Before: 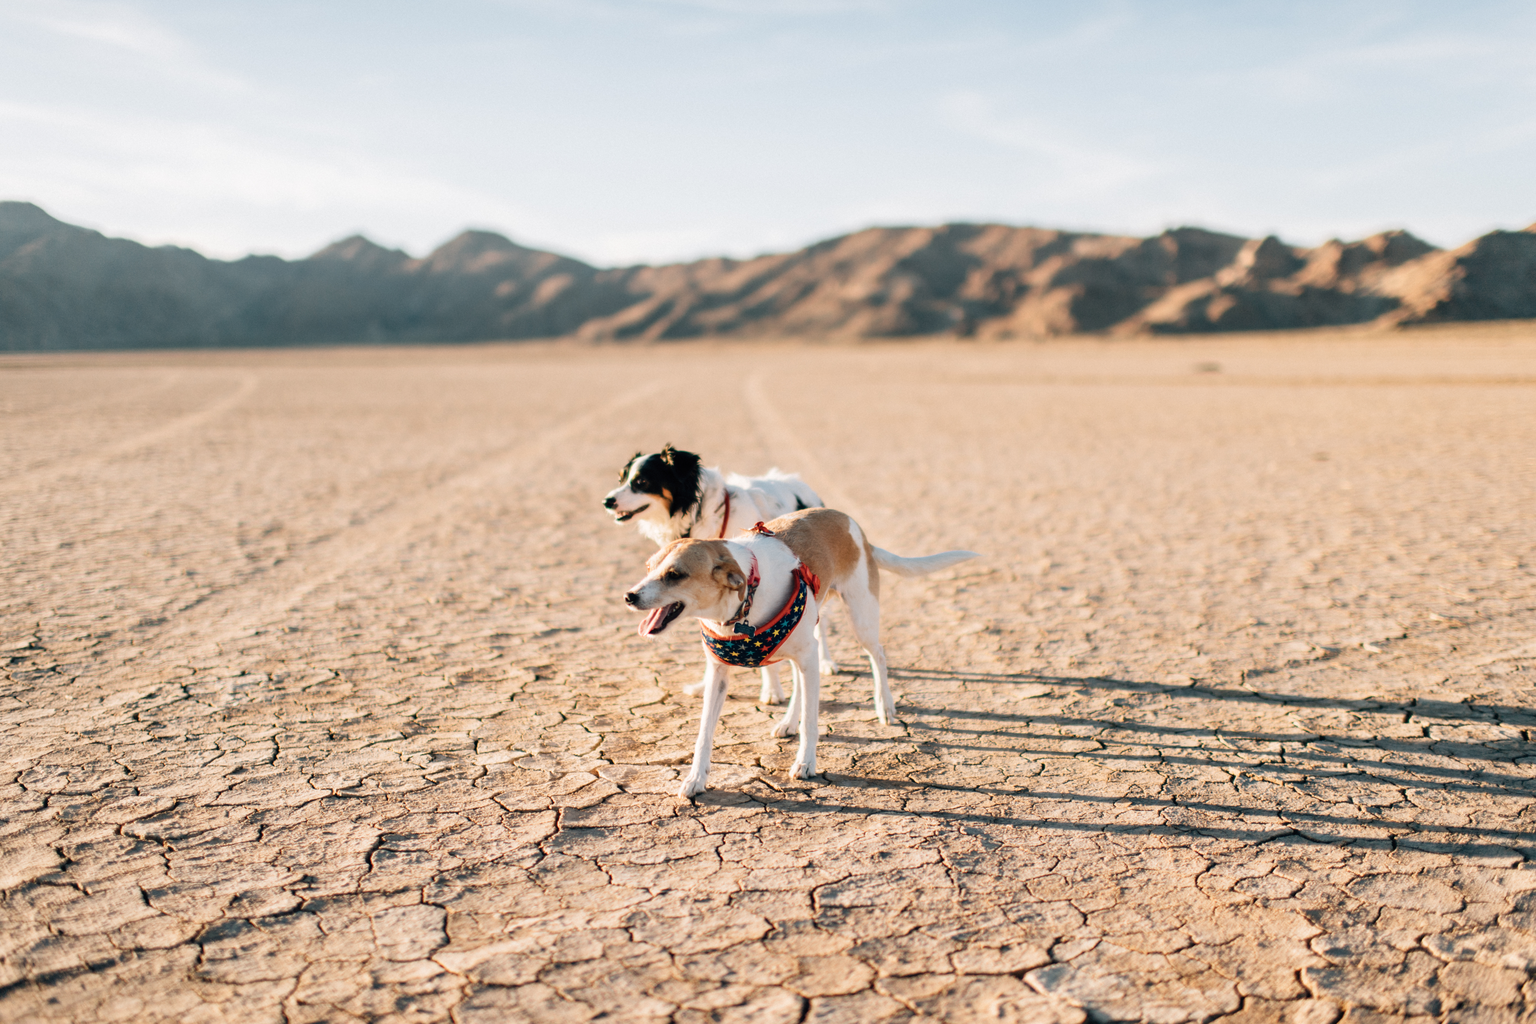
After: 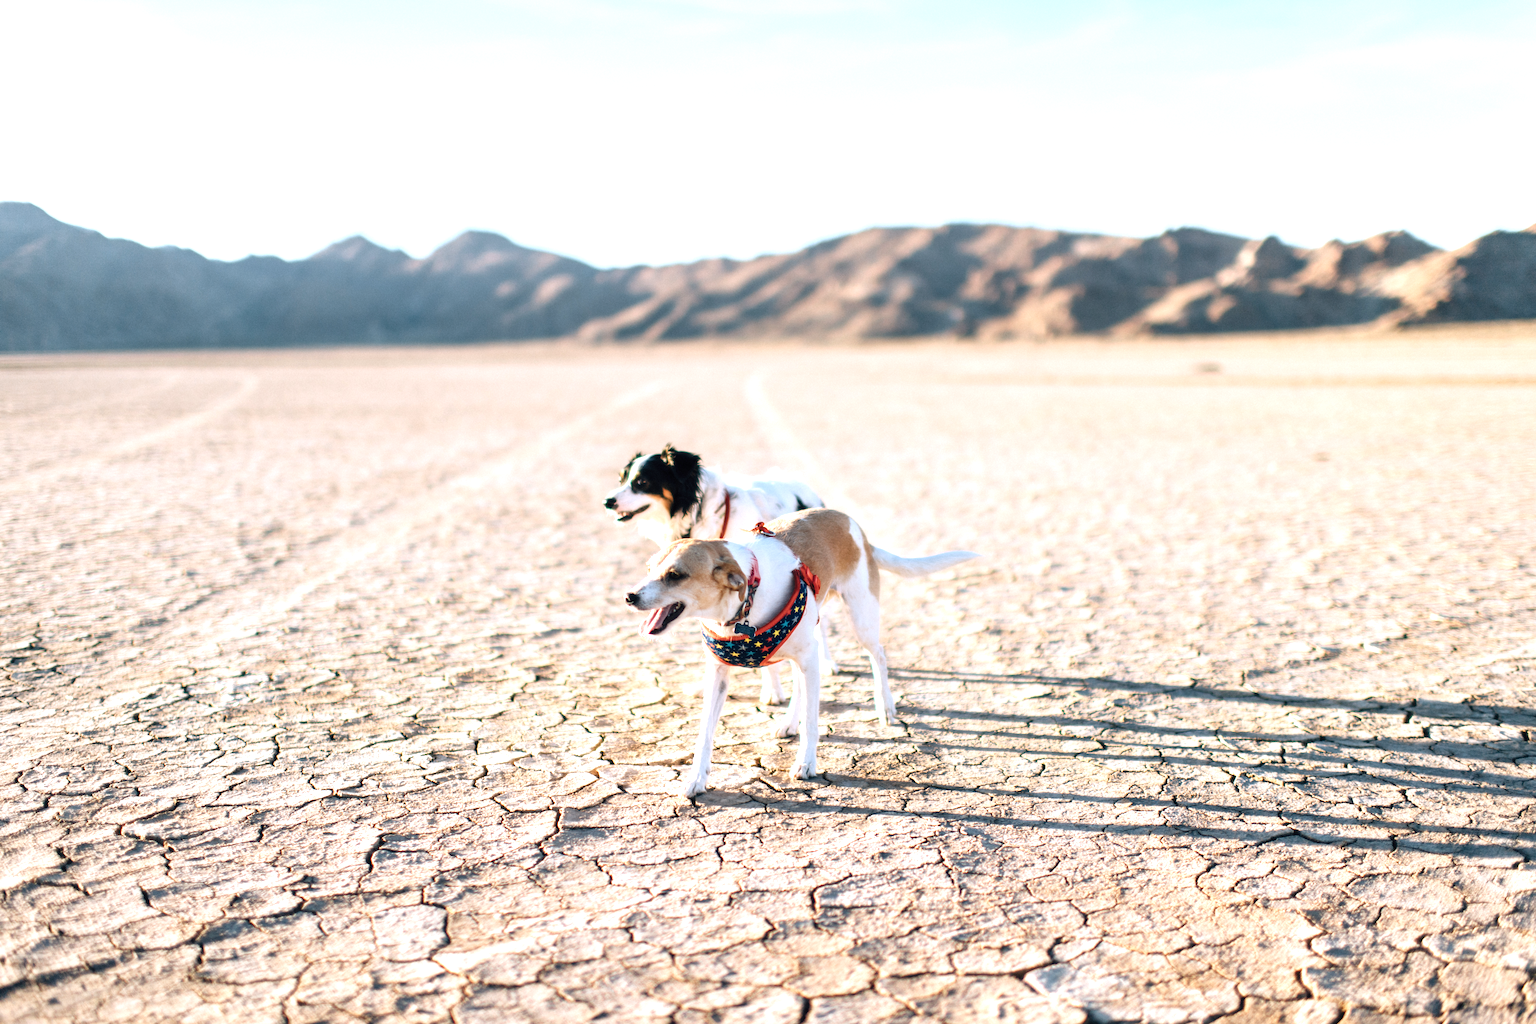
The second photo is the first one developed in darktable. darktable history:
exposure: exposure 0.766 EV, compensate highlight preservation false
white balance: red 0.931, blue 1.11
